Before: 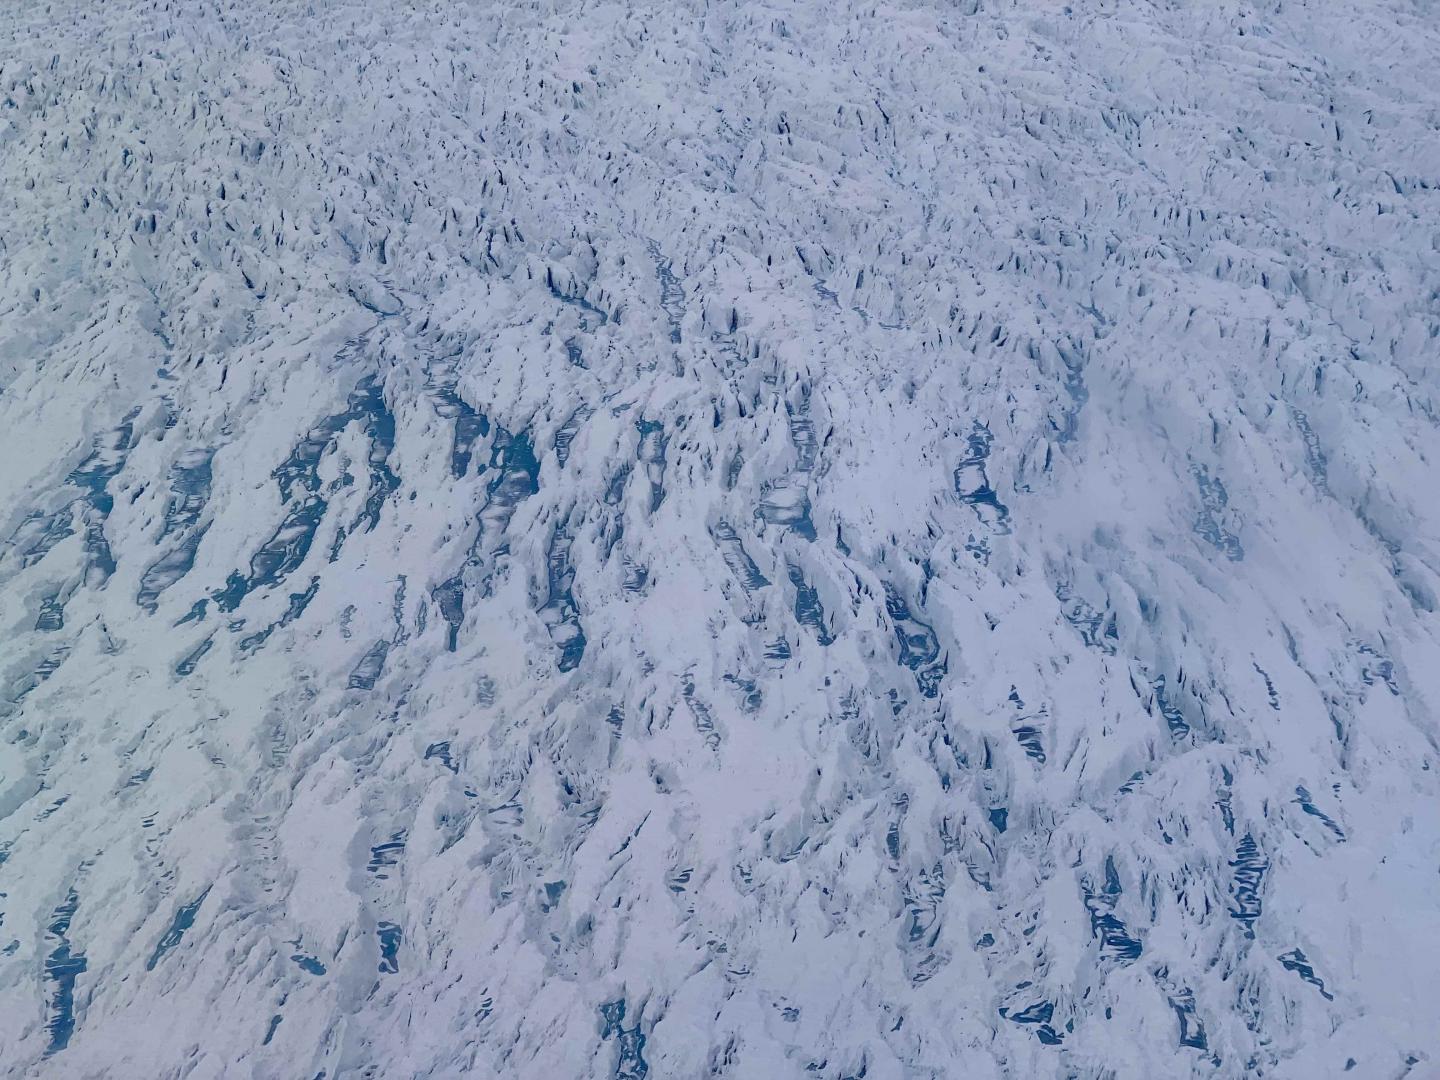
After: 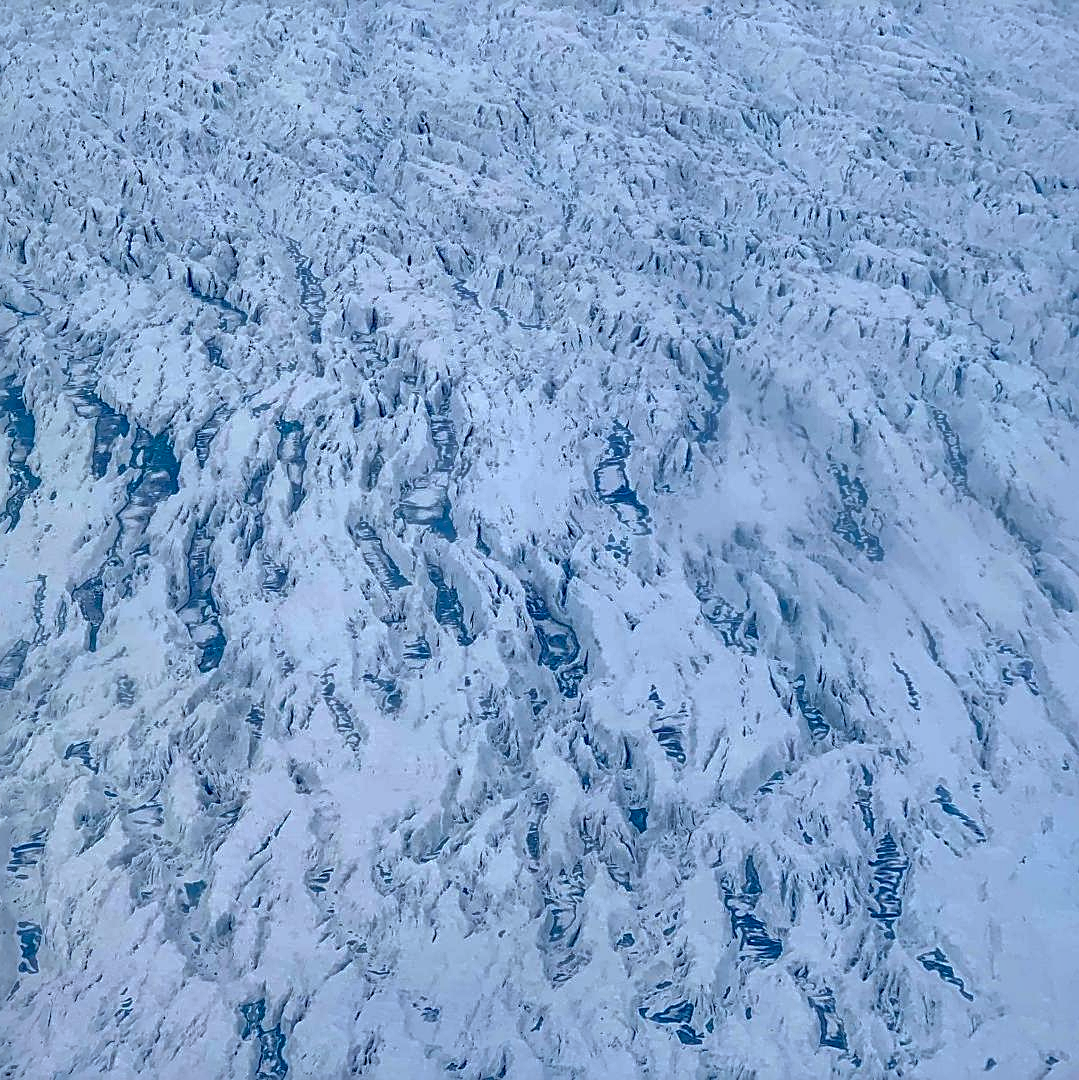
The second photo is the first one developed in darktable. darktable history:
sharpen: on, module defaults
crop and rotate: left 25.068%
local contrast: highlights 62%, detail 143%, midtone range 0.428
tone equalizer: -8 EV -1.82 EV, -7 EV -1.13 EV, -6 EV -1.63 EV, smoothing 1
exposure: black level correction 0.001, exposure 0.498 EV, compensate highlight preservation false
color calibration: illuminant Planckian (black body), adaptation linear Bradford (ICC v4), x 0.361, y 0.366, temperature 4480.54 K
shadows and highlights: shadows 40.13, highlights -59.86
